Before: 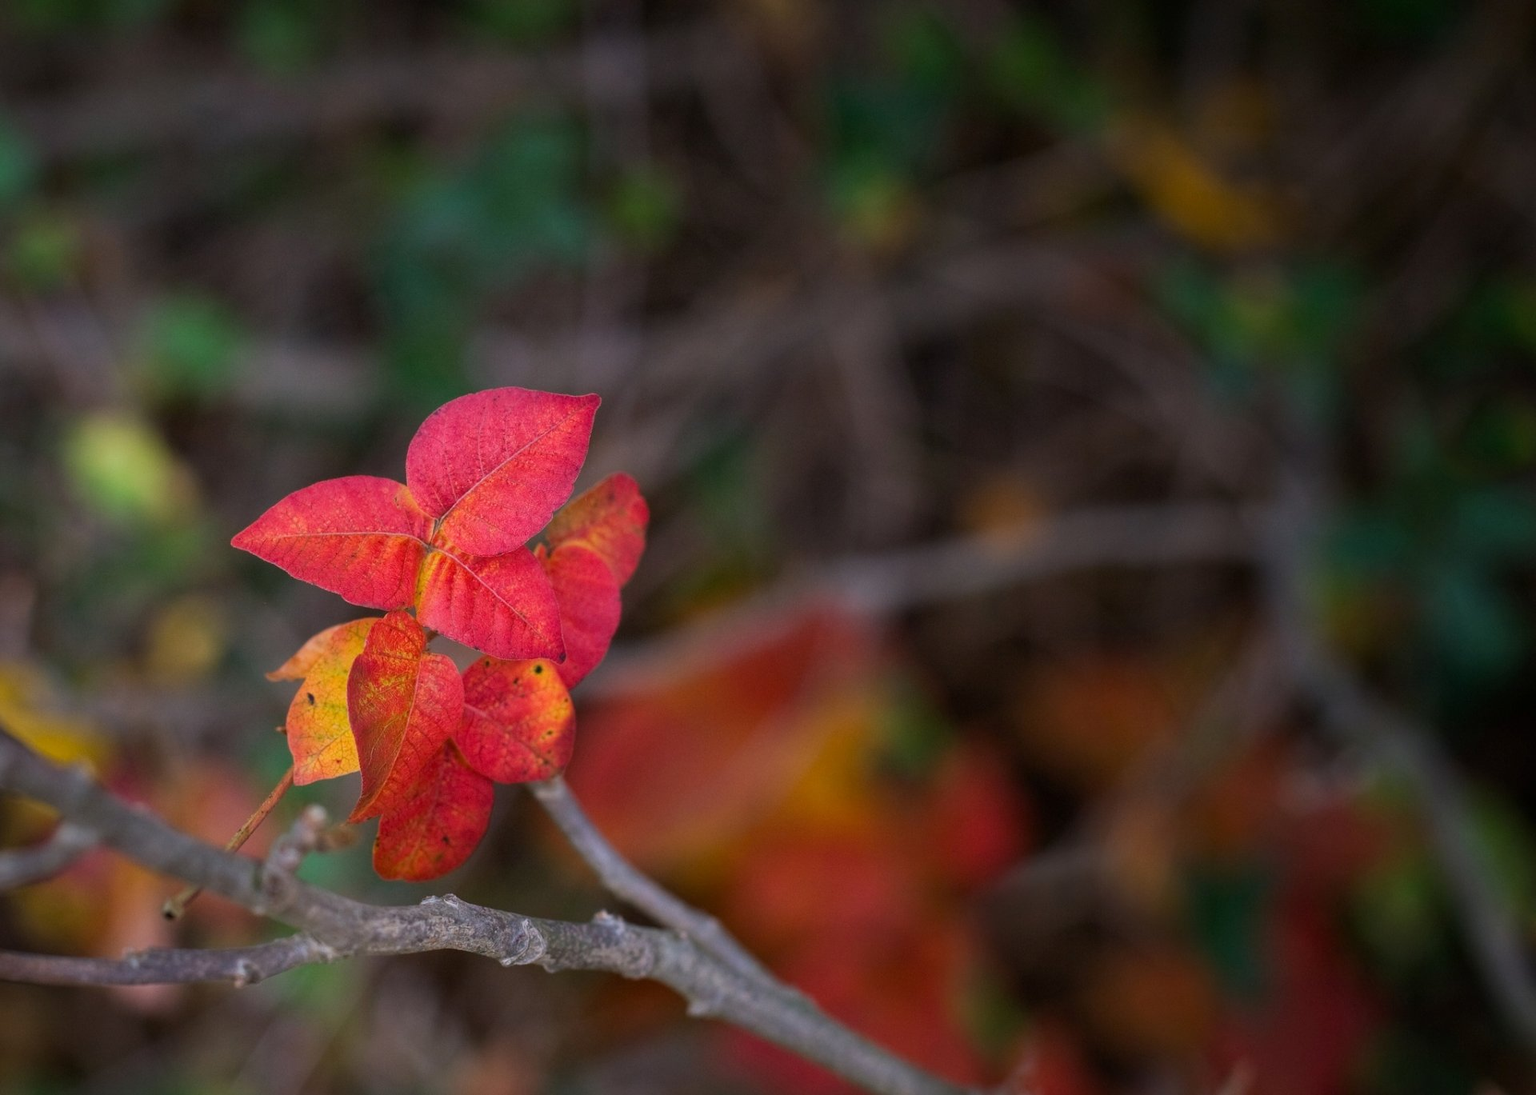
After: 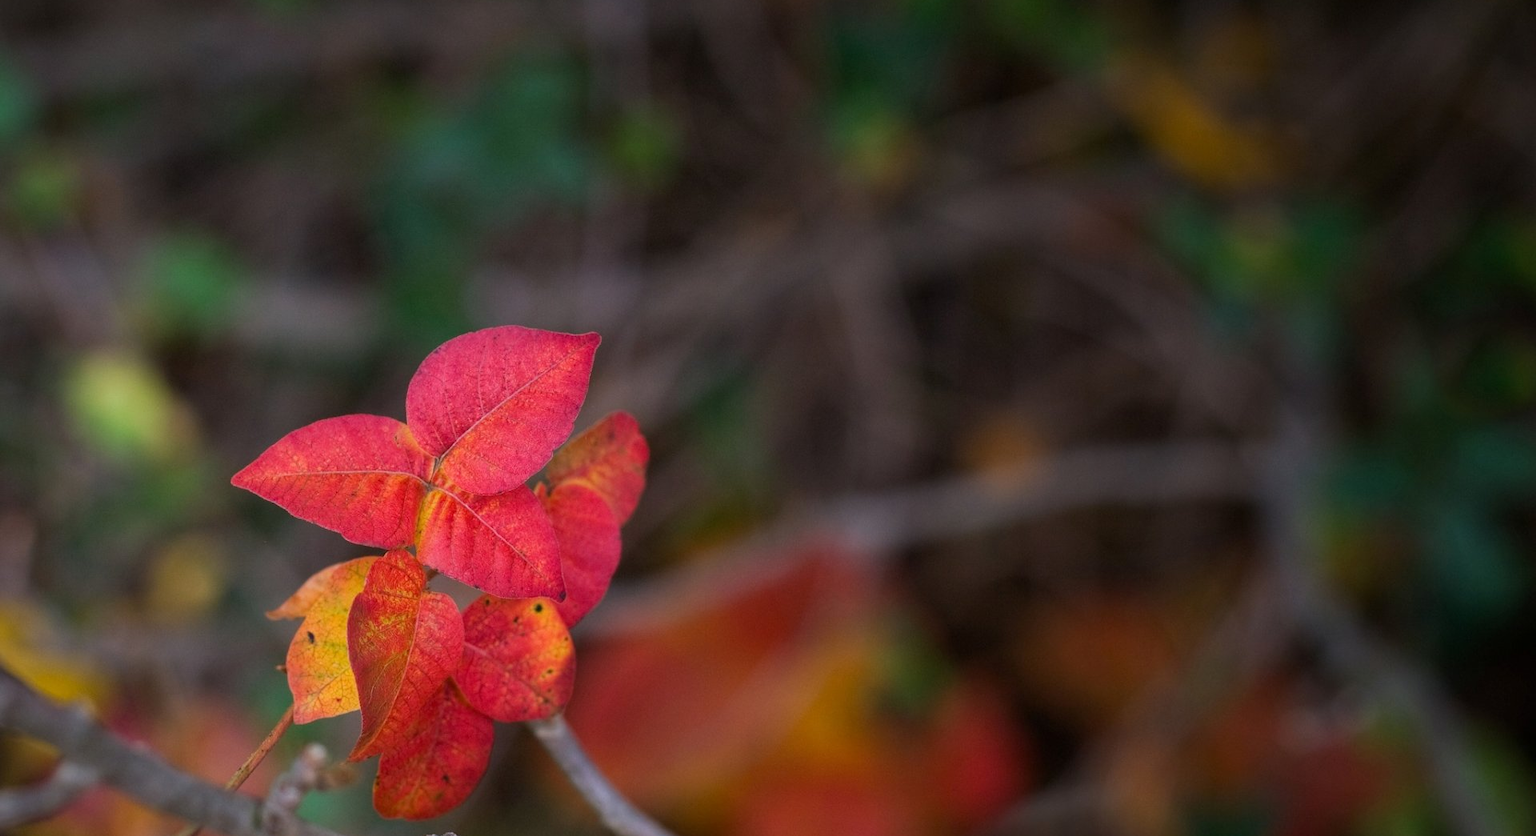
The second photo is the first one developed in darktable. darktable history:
crop: top 5.658%, bottom 17.935%
